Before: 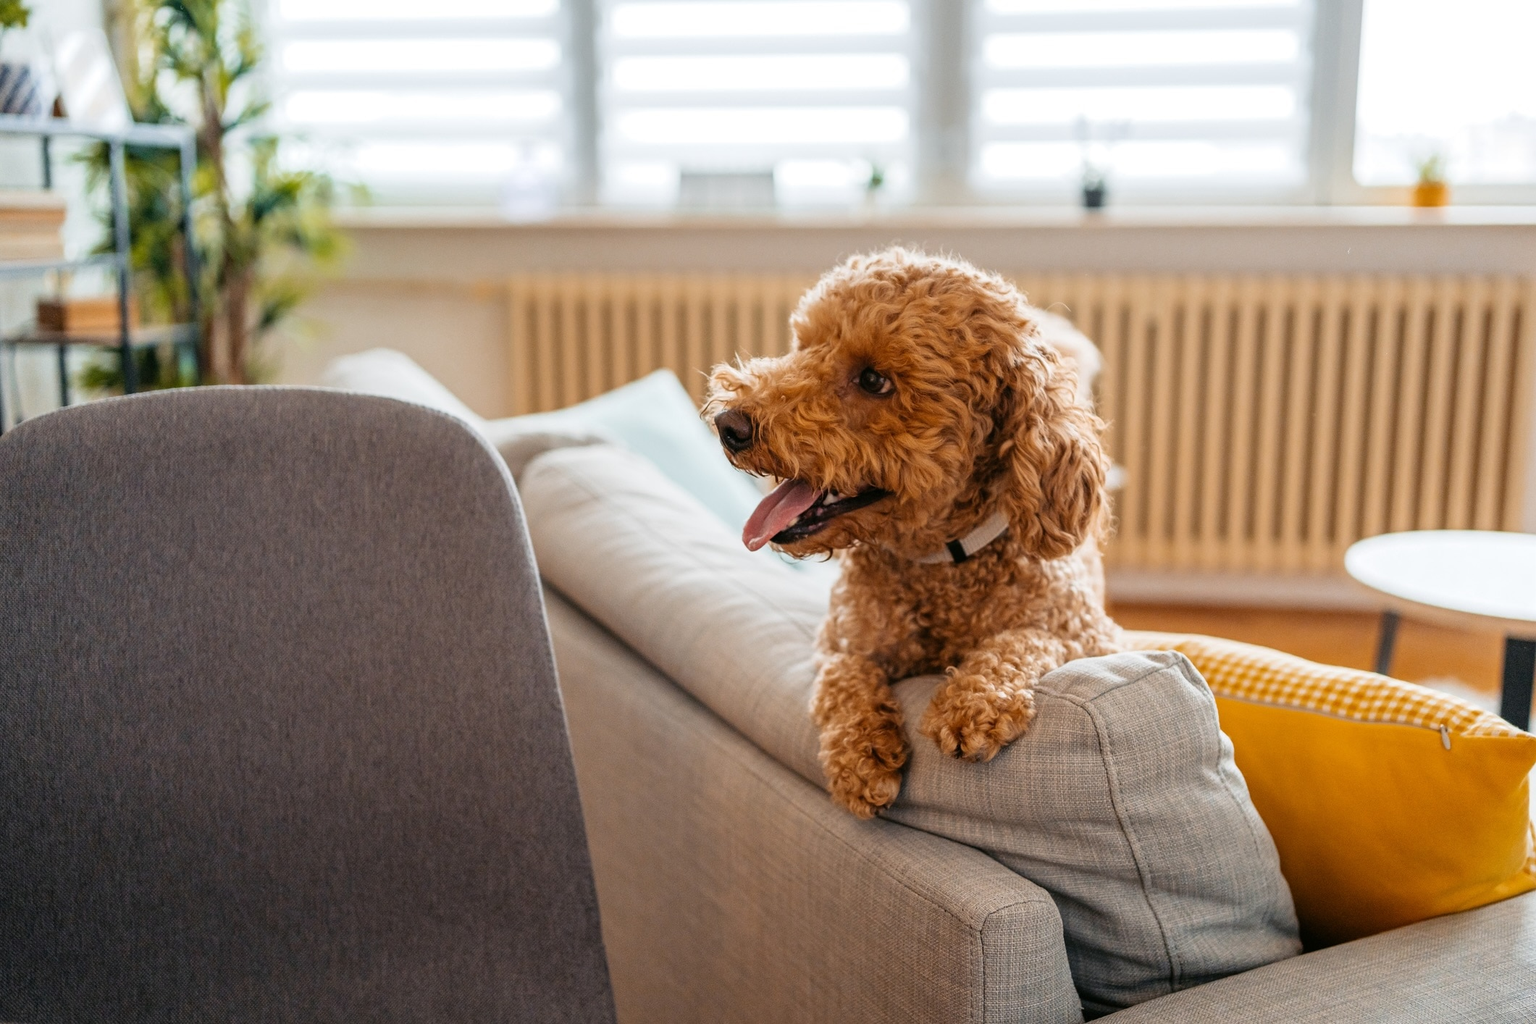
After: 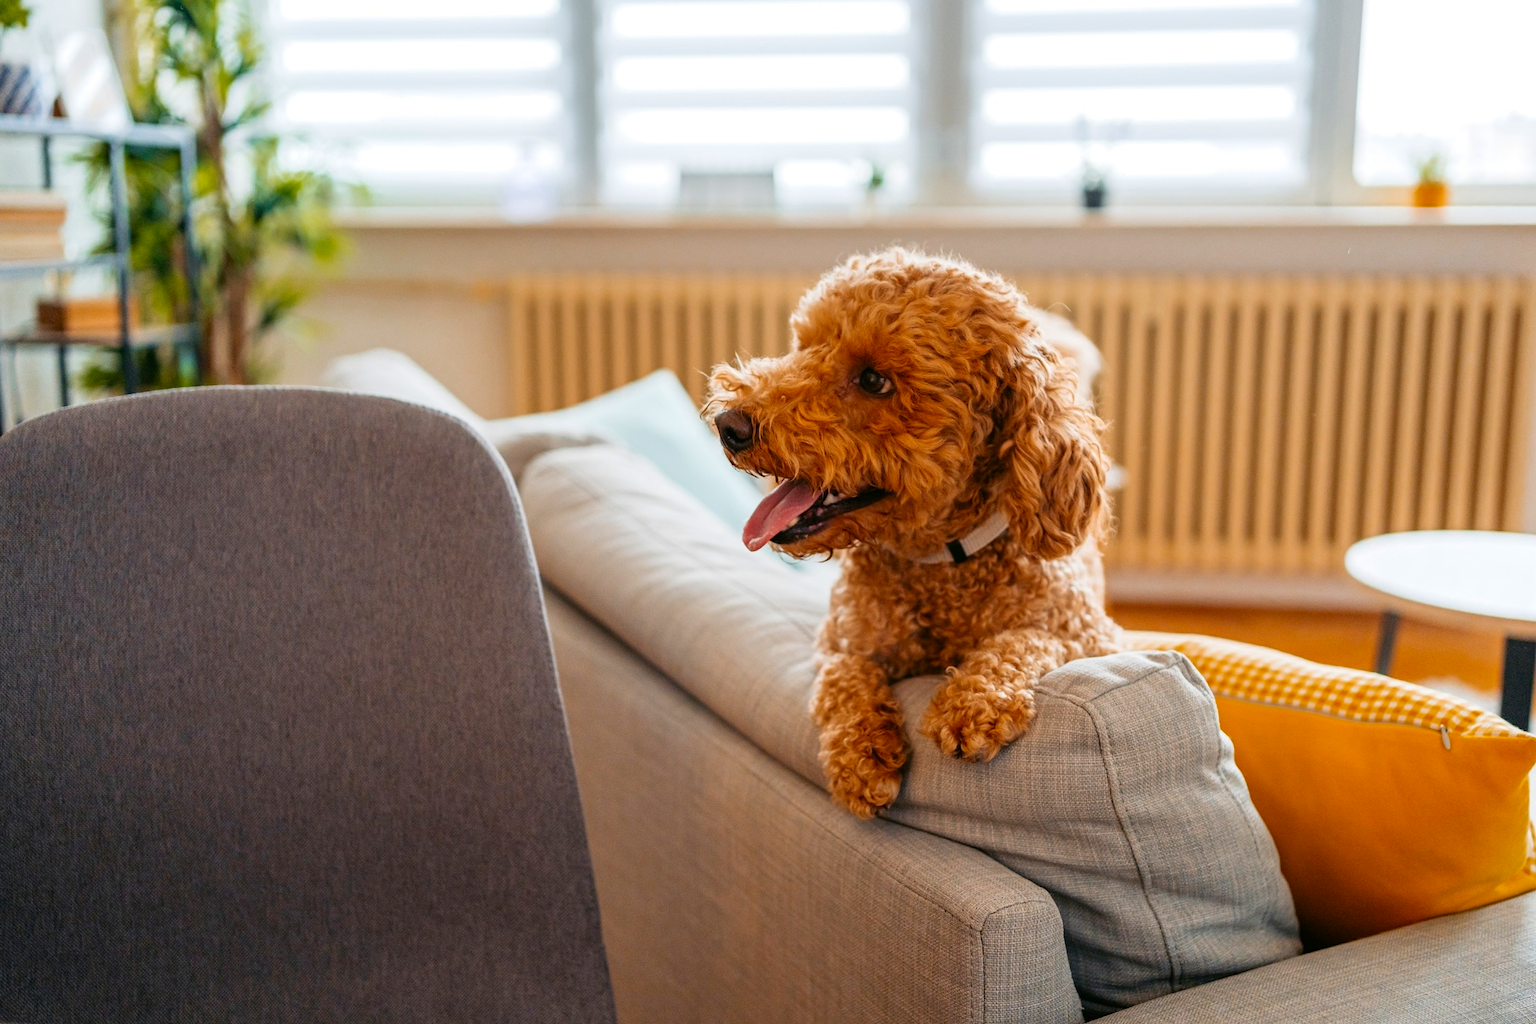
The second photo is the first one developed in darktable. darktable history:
contrast brightness saturation: brightness -0.018, saturation 0.344
